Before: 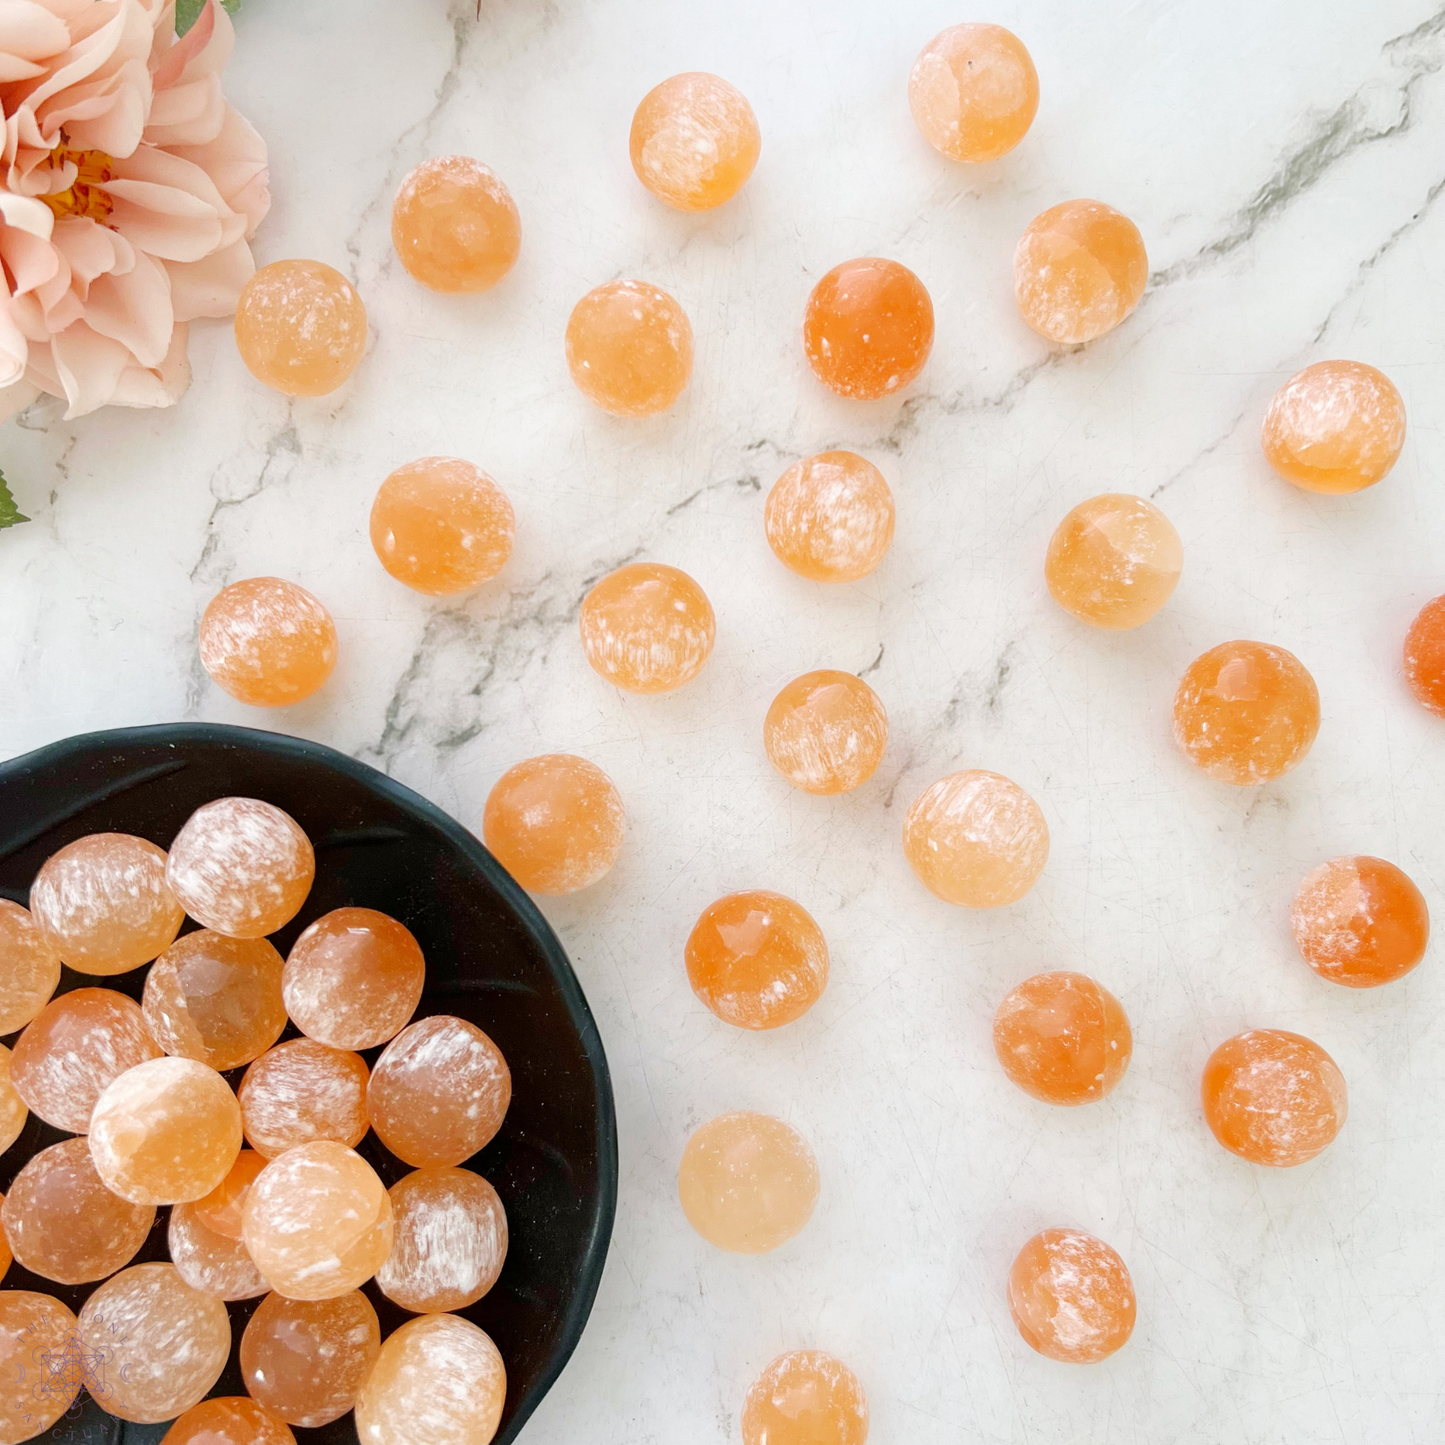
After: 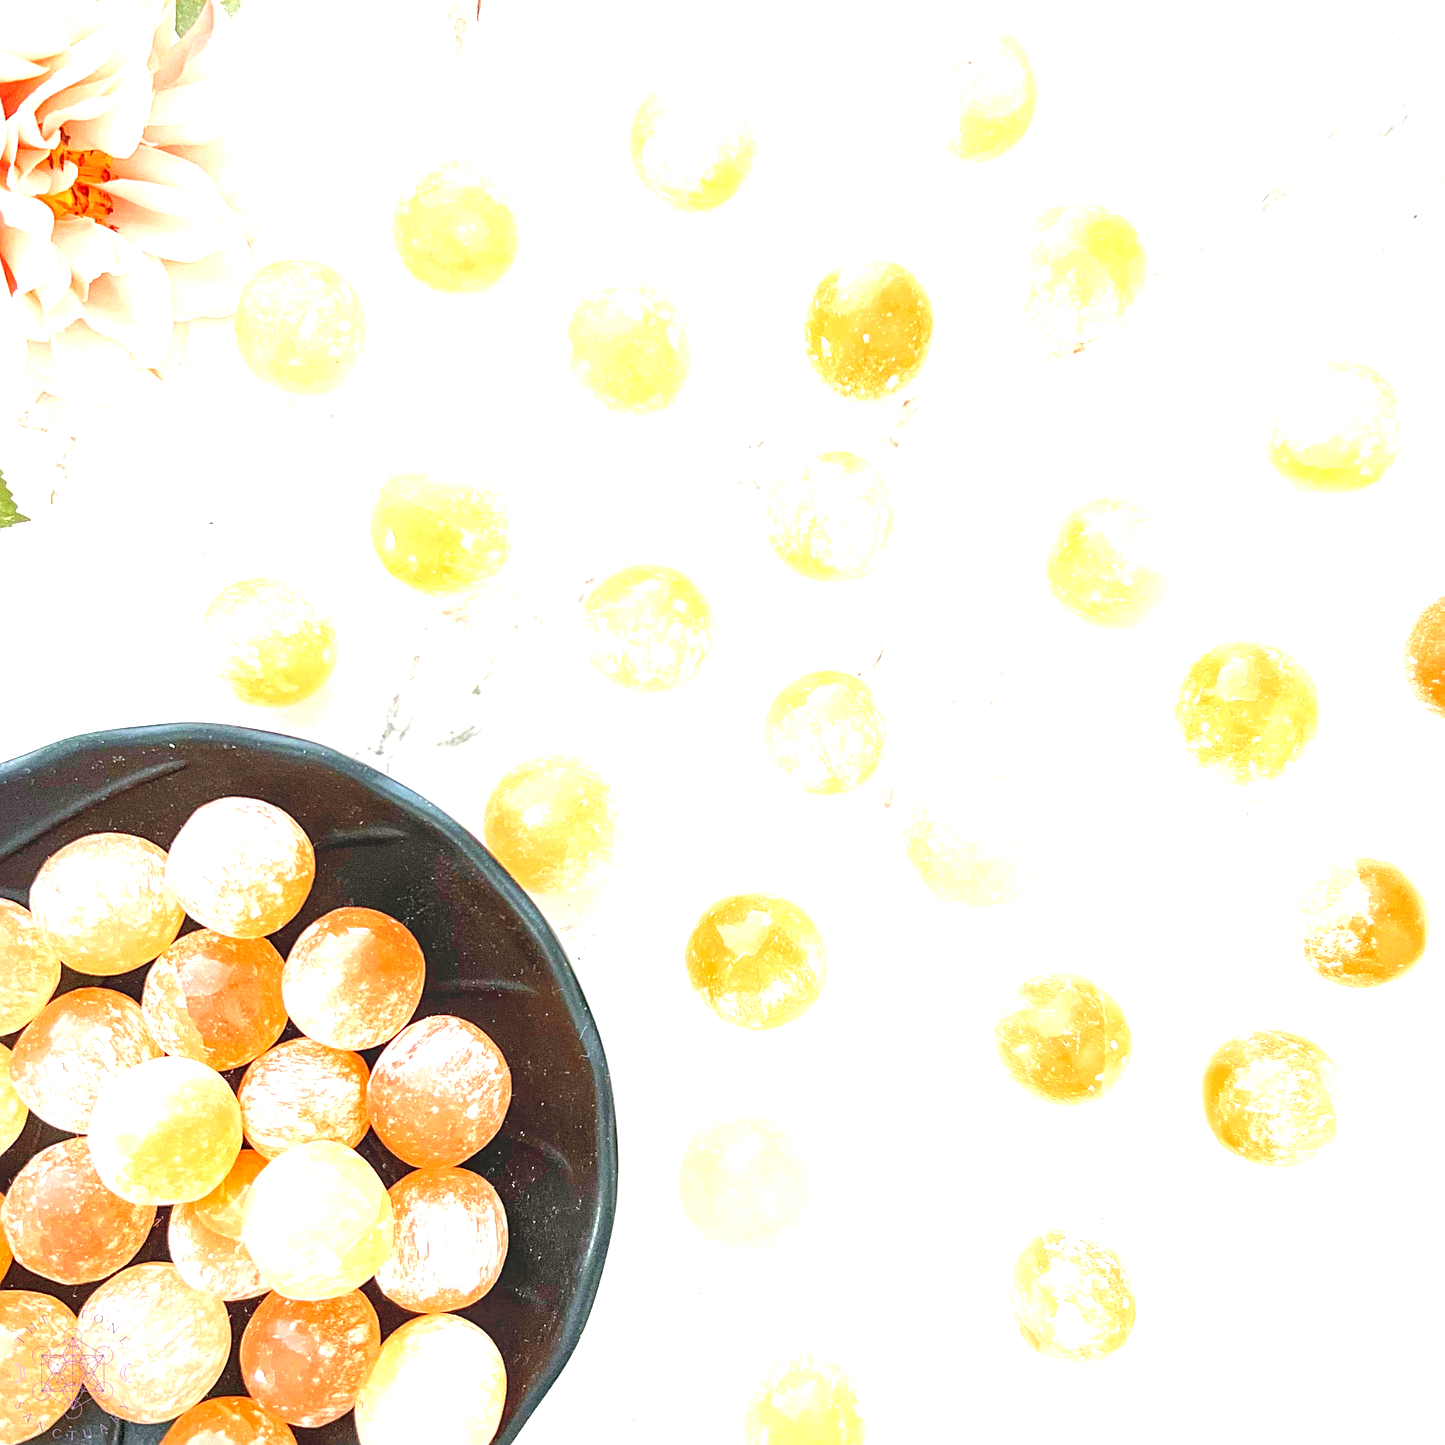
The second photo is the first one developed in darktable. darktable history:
local contrast: on, module defaults
sharpen: on, module defaults
exposure: black level correction 0, exposure 1.55 EV, compensate exposure bias true, compensate highlight preservation false
